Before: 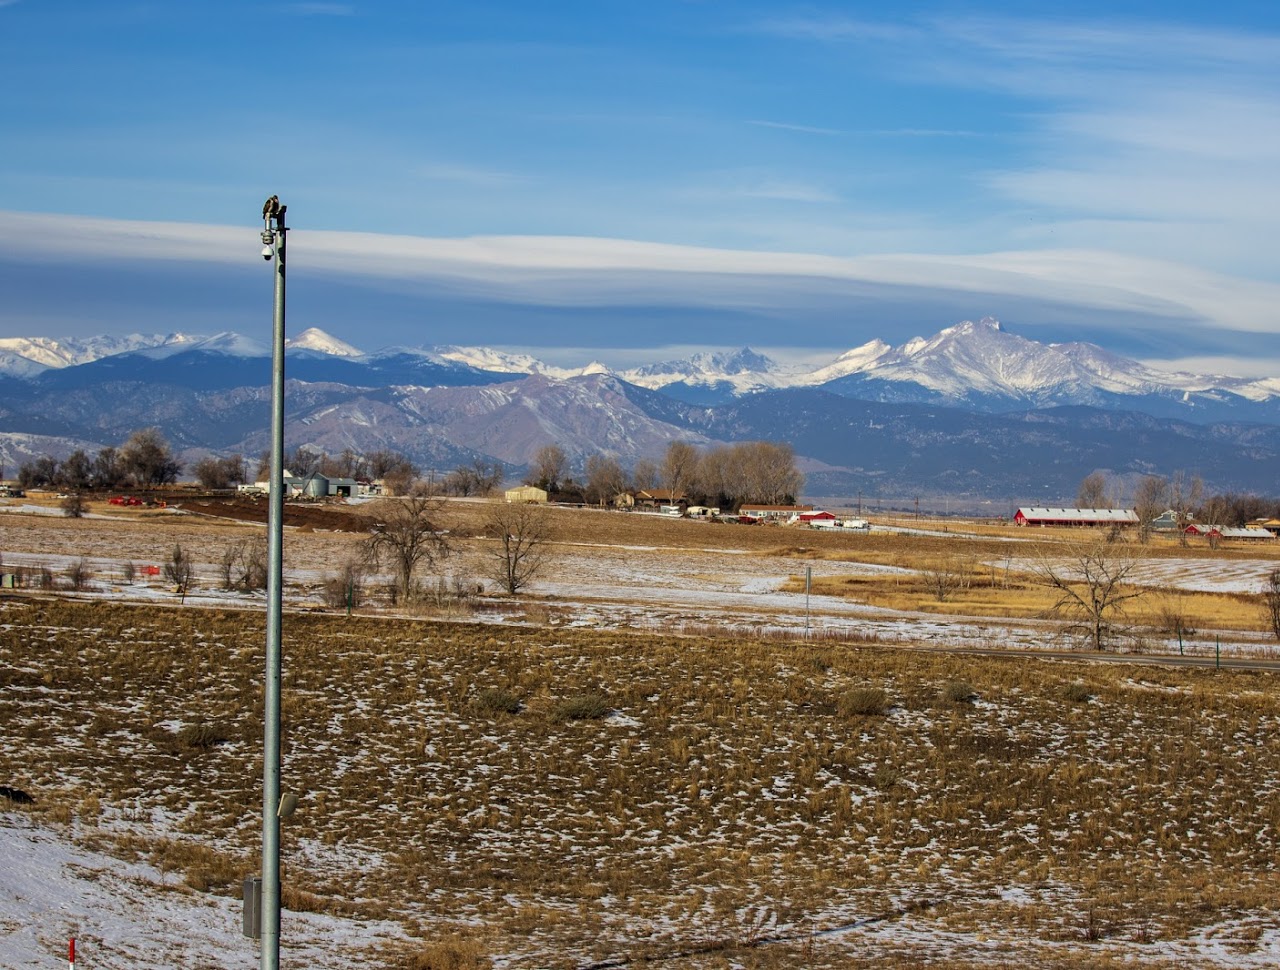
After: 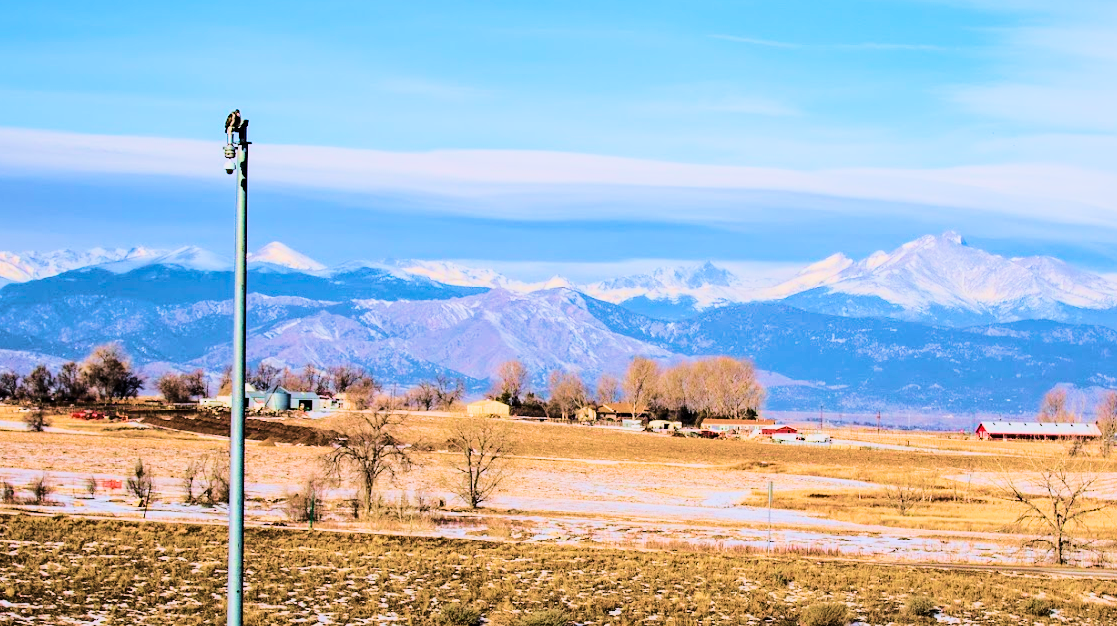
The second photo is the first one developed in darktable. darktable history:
white balance: red 1.004, blue 1.096
filmic rgb: black relative exposure -8.79 EV, white relative exposure 4.98 EV, threshold 3 EV, target black luminance 0%, hardness 3.77, latitude 66.33%, contrast 0.822, shadows ↔ highlights balance 20%, color science v5 (2021), contrast in shadows safe, contrast in highlights safe, enable highlight reconstruction true
tone curve: curves: ch0 [(0, 0) (0.179, 0.073) (0.265, 0.147) (0.463, 0.553) (0.51, 0.635) (0.716, 0.863) (1, 0.997)], color space Lab, linked channels, preserve colors none
crop: left 3.015%, top 8.969%, right 9.647%, bottom 26.457%
haze removal: compatibility mode true, adaptive false
exposure: black level correction 0, exposure 0.6 EV, compensate highlight preservation false
velvia: strength 74%
